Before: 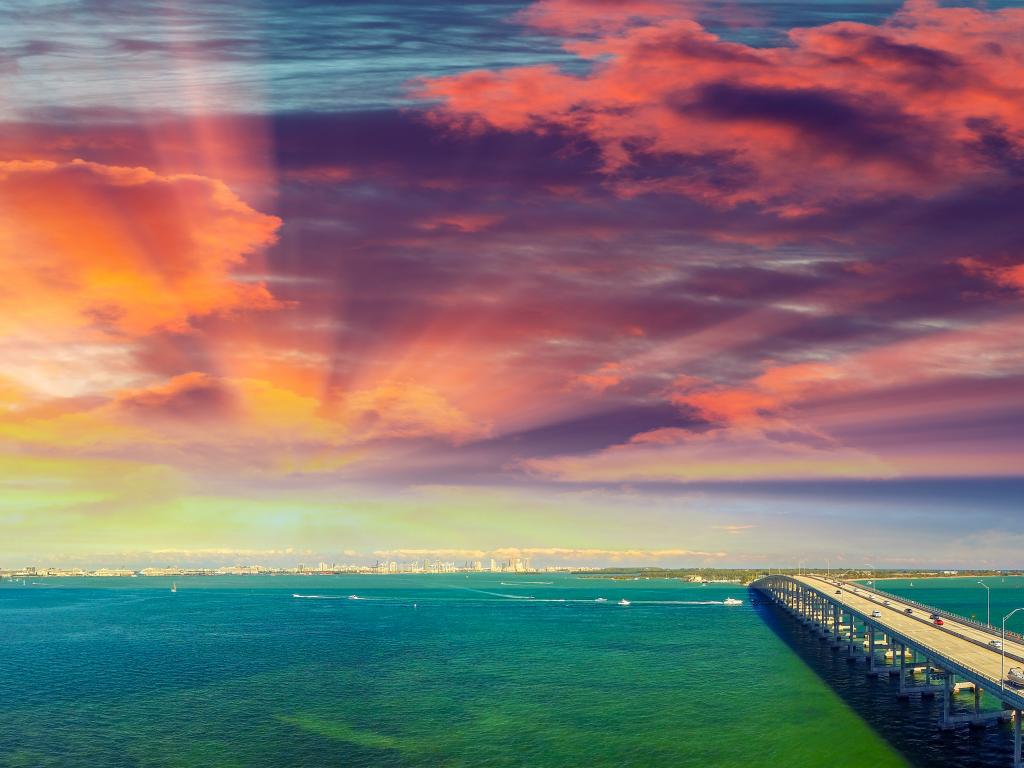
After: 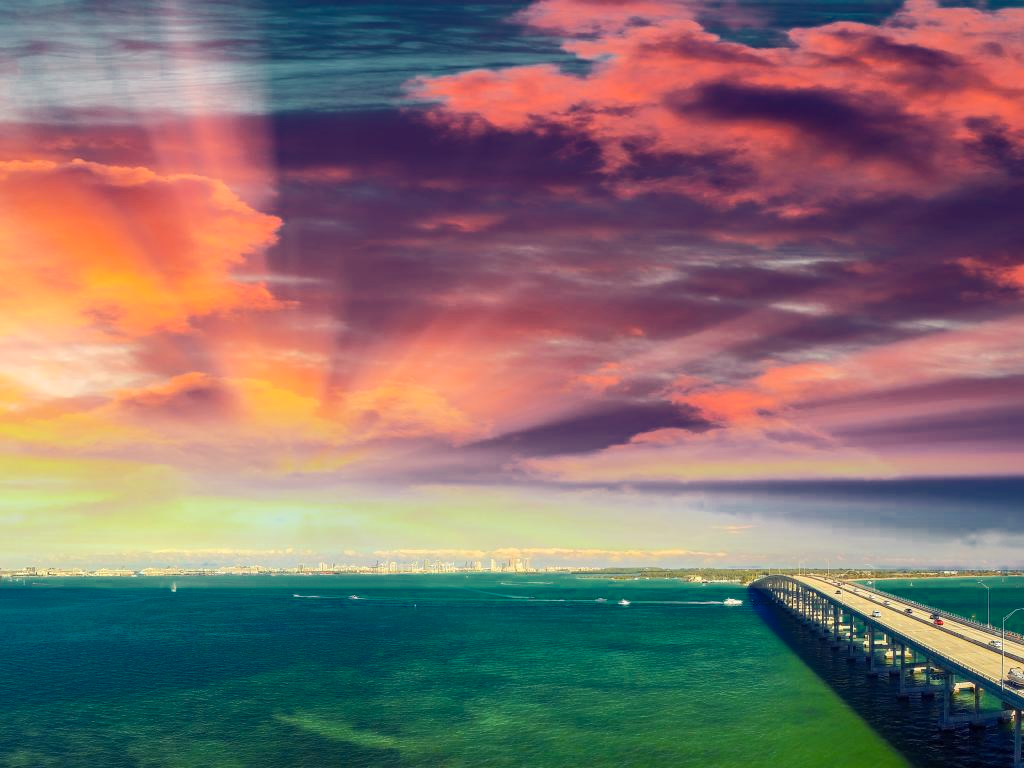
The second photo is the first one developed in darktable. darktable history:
color zones: curves: ch0 [(0, 0.497) (0.143, 0.5) (0.286, 0.5) (0.429, 0.483) (0.571, 0.116) (0.714, -0.006) (0.857, 0.28) (1, 0.497)]
contrast brightness saturation: contrast 0.048, brightness 0.058, saturation 0.012
tone curve: curves: ch0 [(0, 0) (0.003, 0.003) (0.011, 0.011) (0.025, 0.024) (0.044, 0.042) (0.069, 0.066) (0.1, 0.095) (0.136, 0.129) (0.177, 0.169) (0.224, 0.214) (0.277, 0.264) (0.335, 0.319) (0.399, 0.38) (0.468, 0.446) (0.543, 0.558) (0.623, 0.636) (0.709, 0.719) (0.801, 0.807) (0.898, 0.901) (1, 1)], color space Lab, independent channels, preserve colors none
